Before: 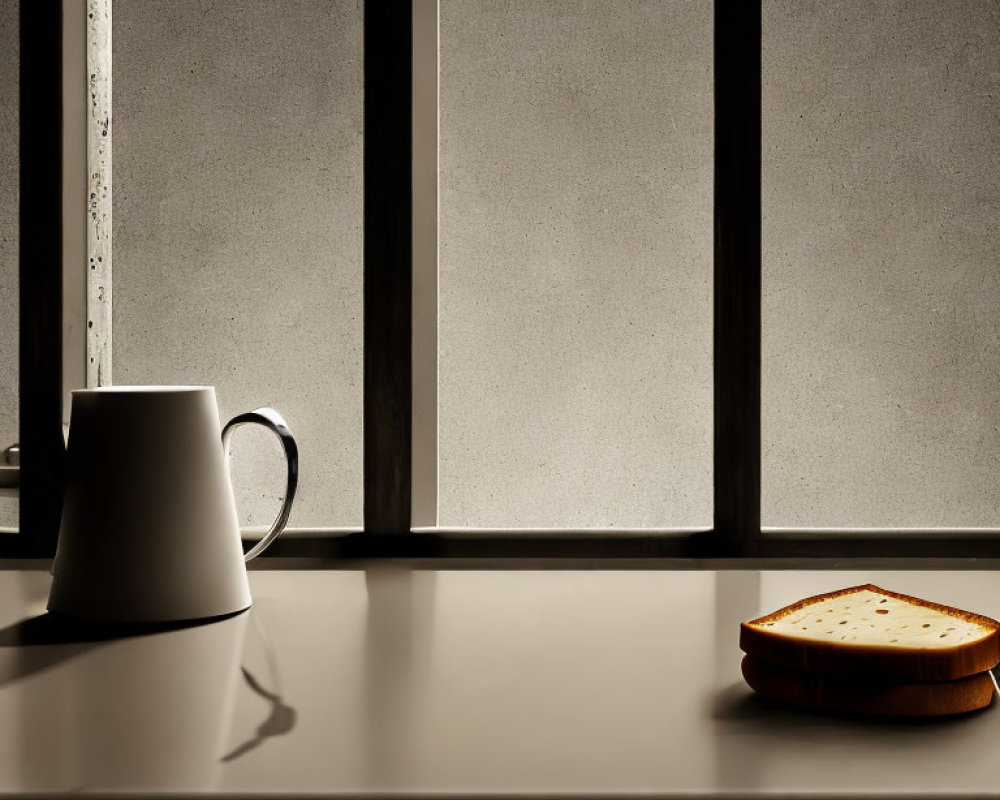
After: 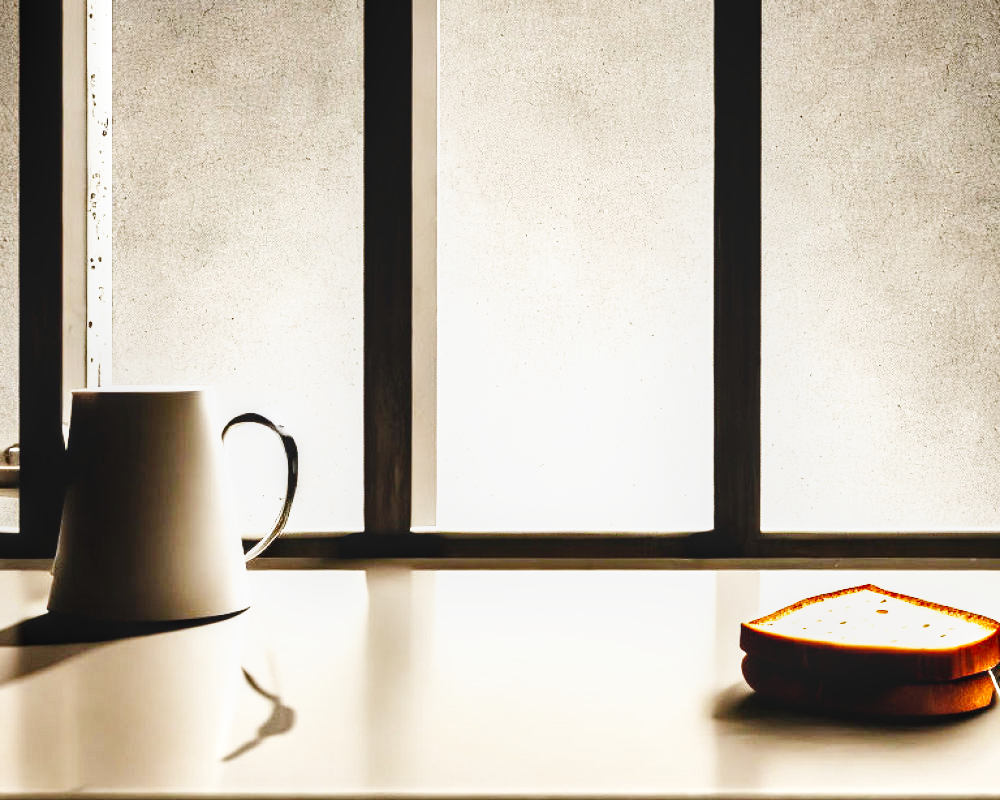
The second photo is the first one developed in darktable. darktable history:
tone equalizer: on, module defaults
shadows and highlights: low approximation 0.01, soften with gaussian
base curve: curves: ch0 [(0, 0.003) (0.001, 0.002) (0.006, 0.004) (0.02, 0.022) (0.048, 0.086) (0.094, 0.234) (0.162, 0.431) (0.258, 0.629) (0.385, 0.8) (0.548, 0.918) (0.751, 0.988) (1, 1)], preserve colors none
exposure: black level correction -0.001, exposure 0.906 EV, compensate highlight preservation false
local contrast: on, module defaults
